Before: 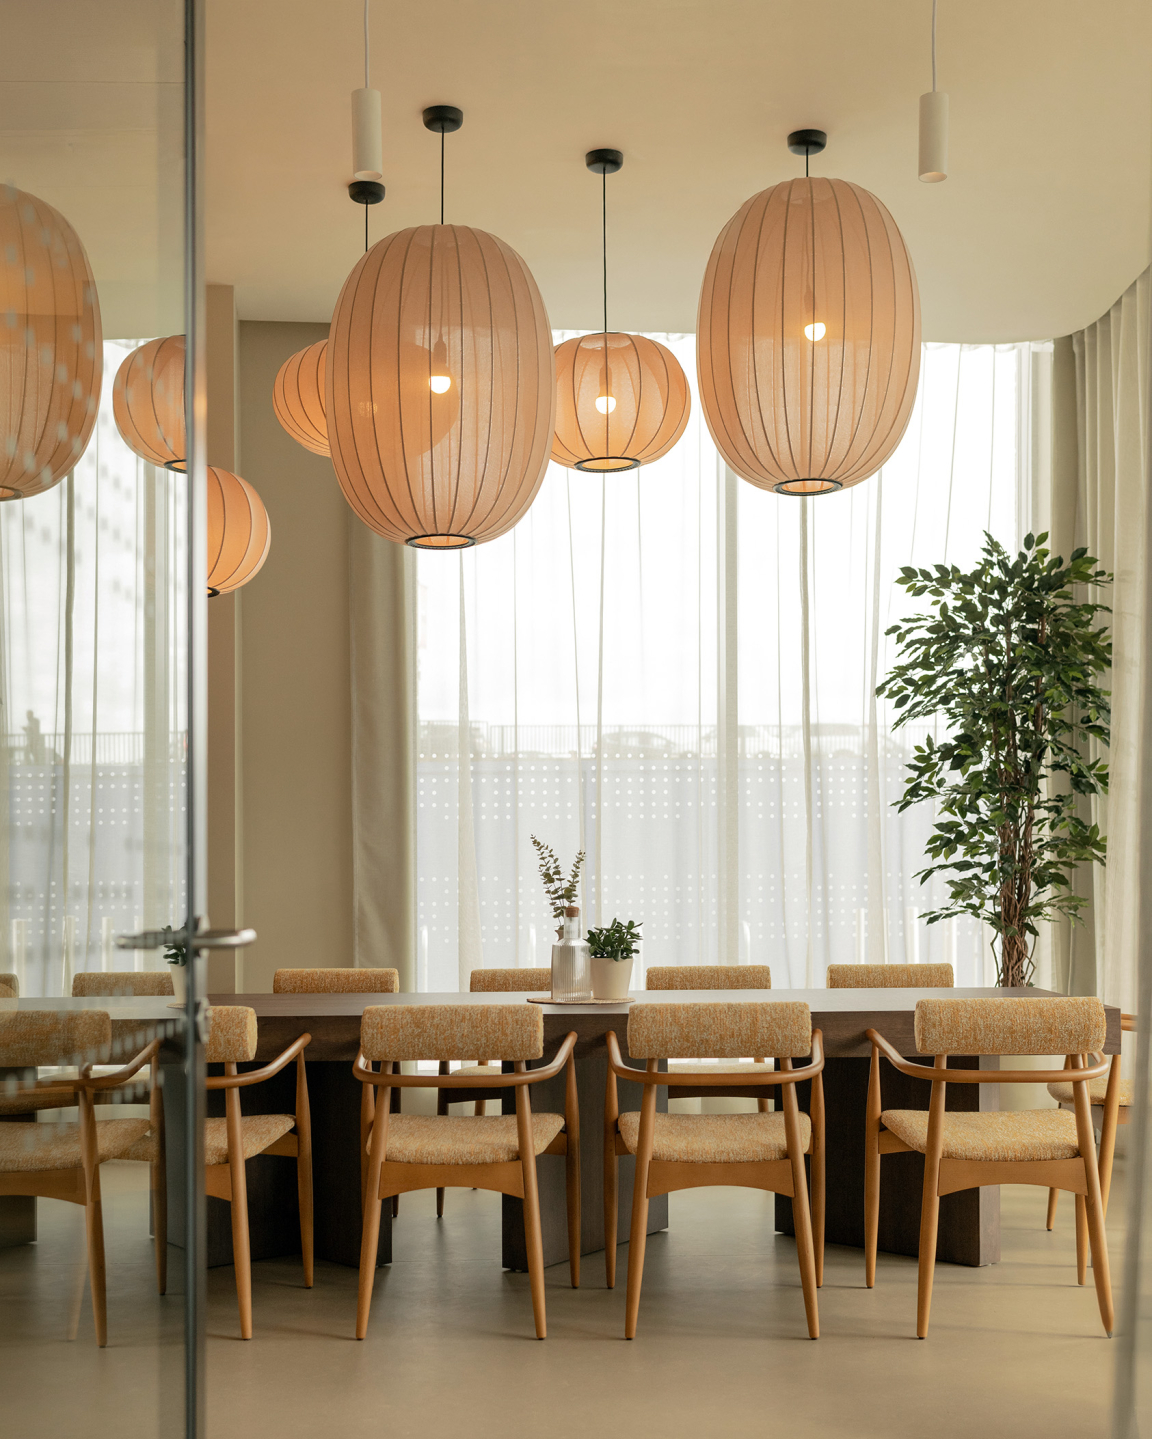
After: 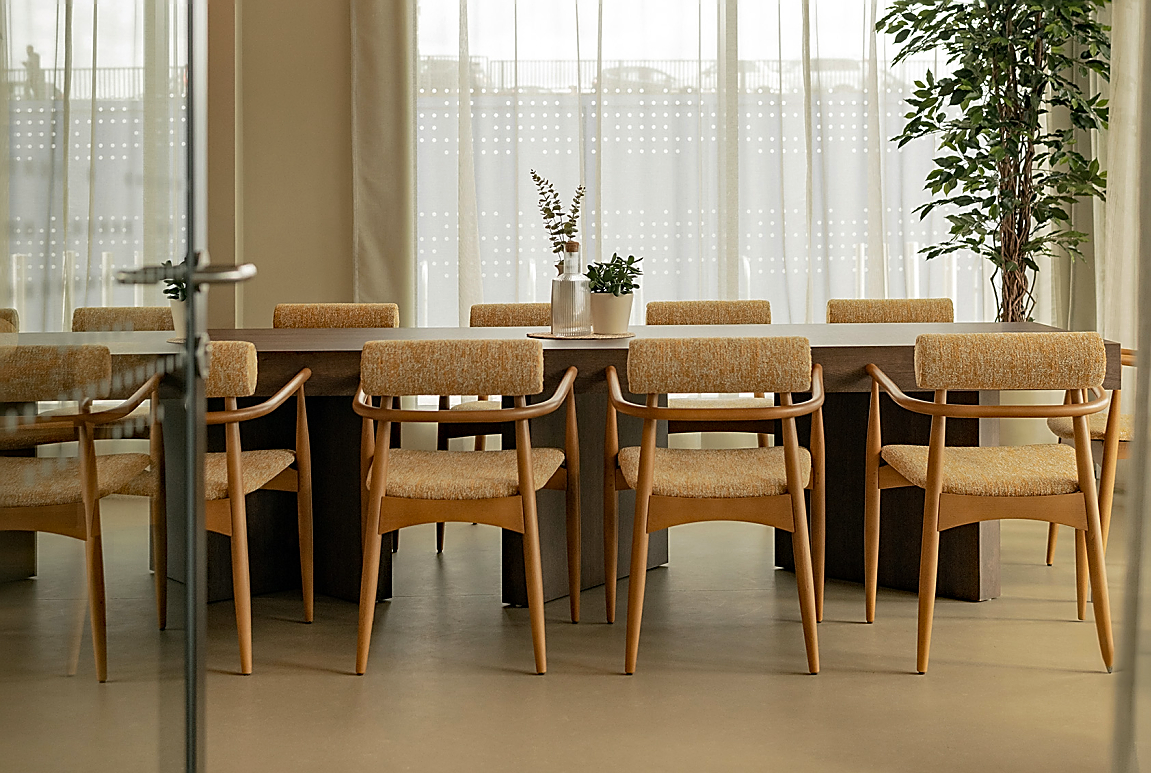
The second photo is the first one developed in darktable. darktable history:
sharpen: radius 1.4, amount 1.25, threshold 0.7
haze removal: compatibility mode true, adaptive false
crop and rotate: top 46.237%
